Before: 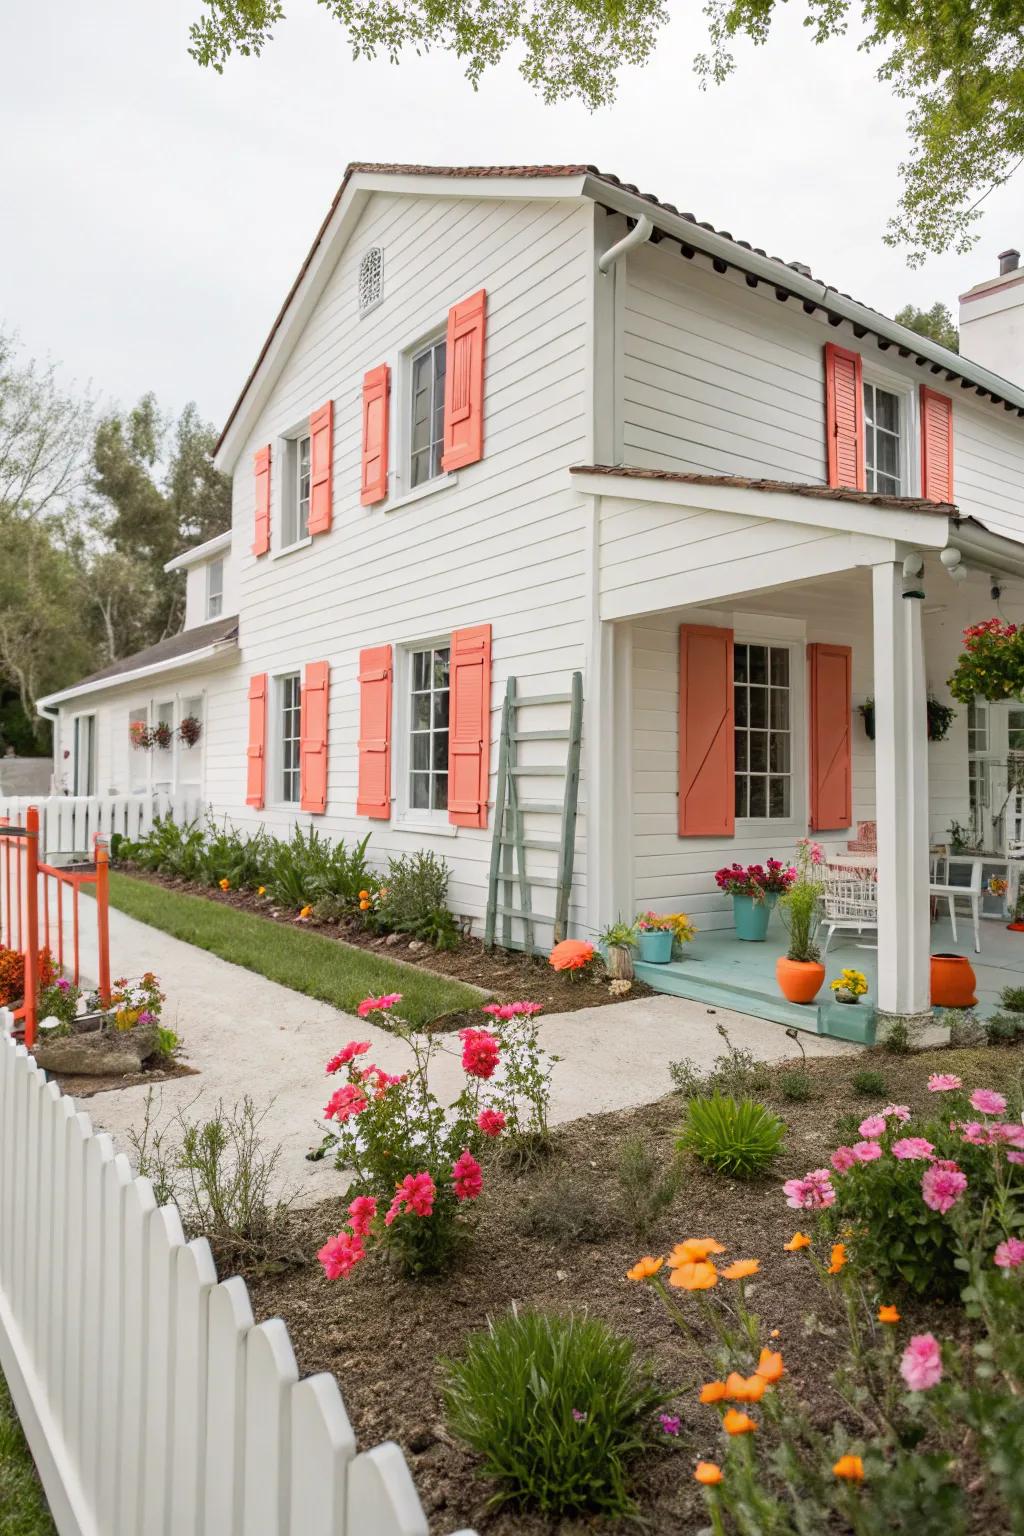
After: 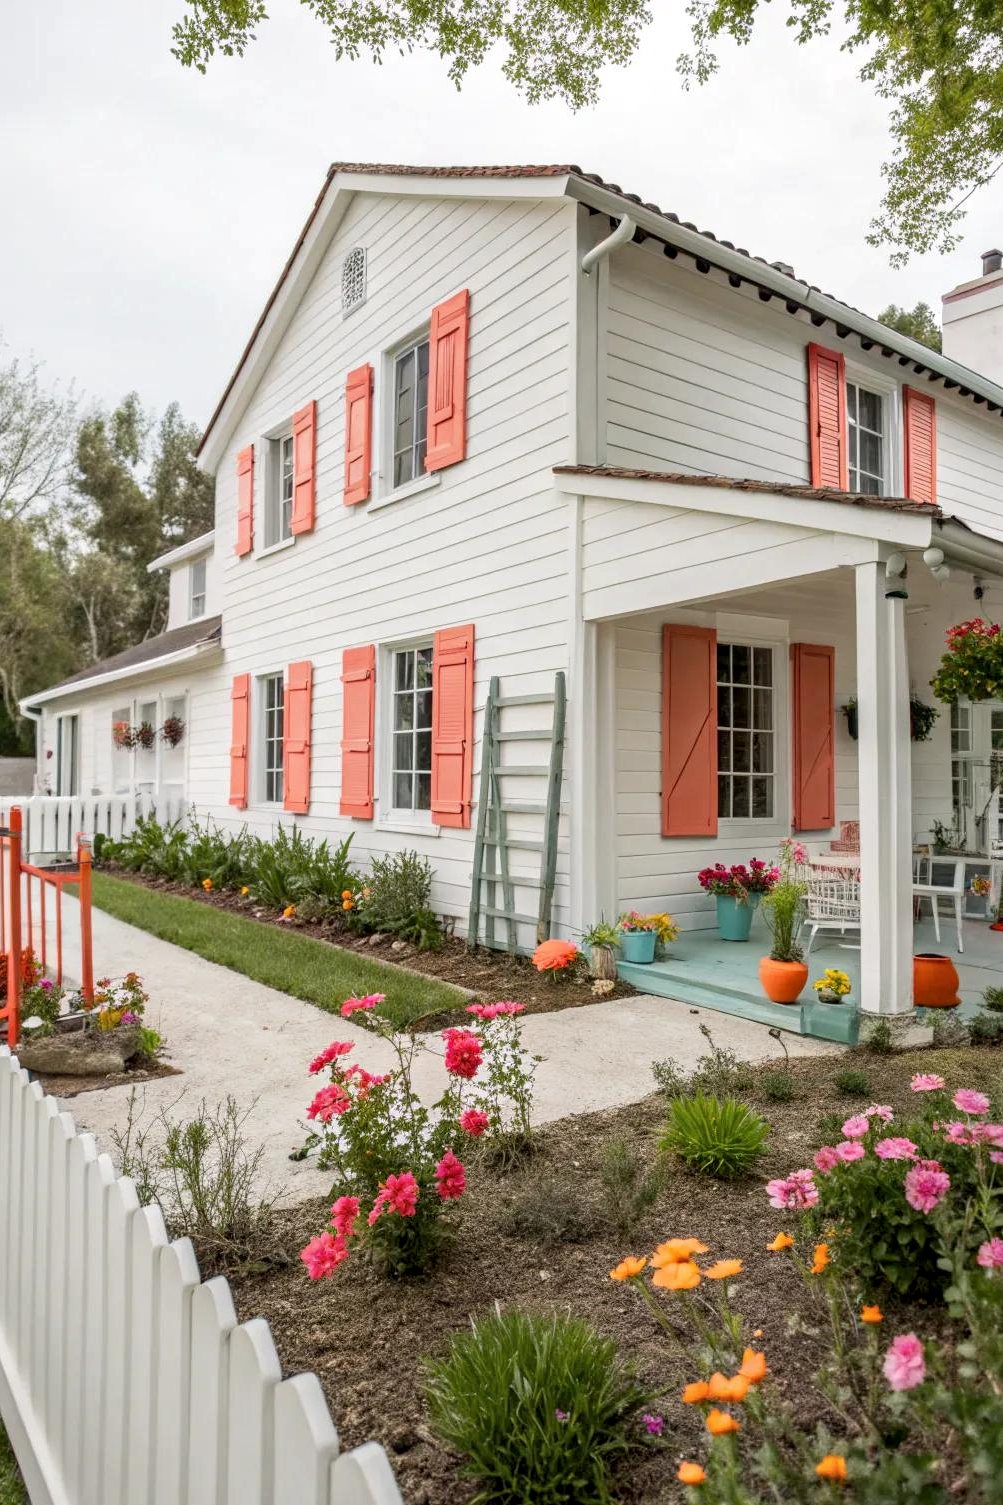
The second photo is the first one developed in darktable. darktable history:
crop: left 1.699%, right 0.272%, bottom 2.01%
local contrast: on, module defaults
